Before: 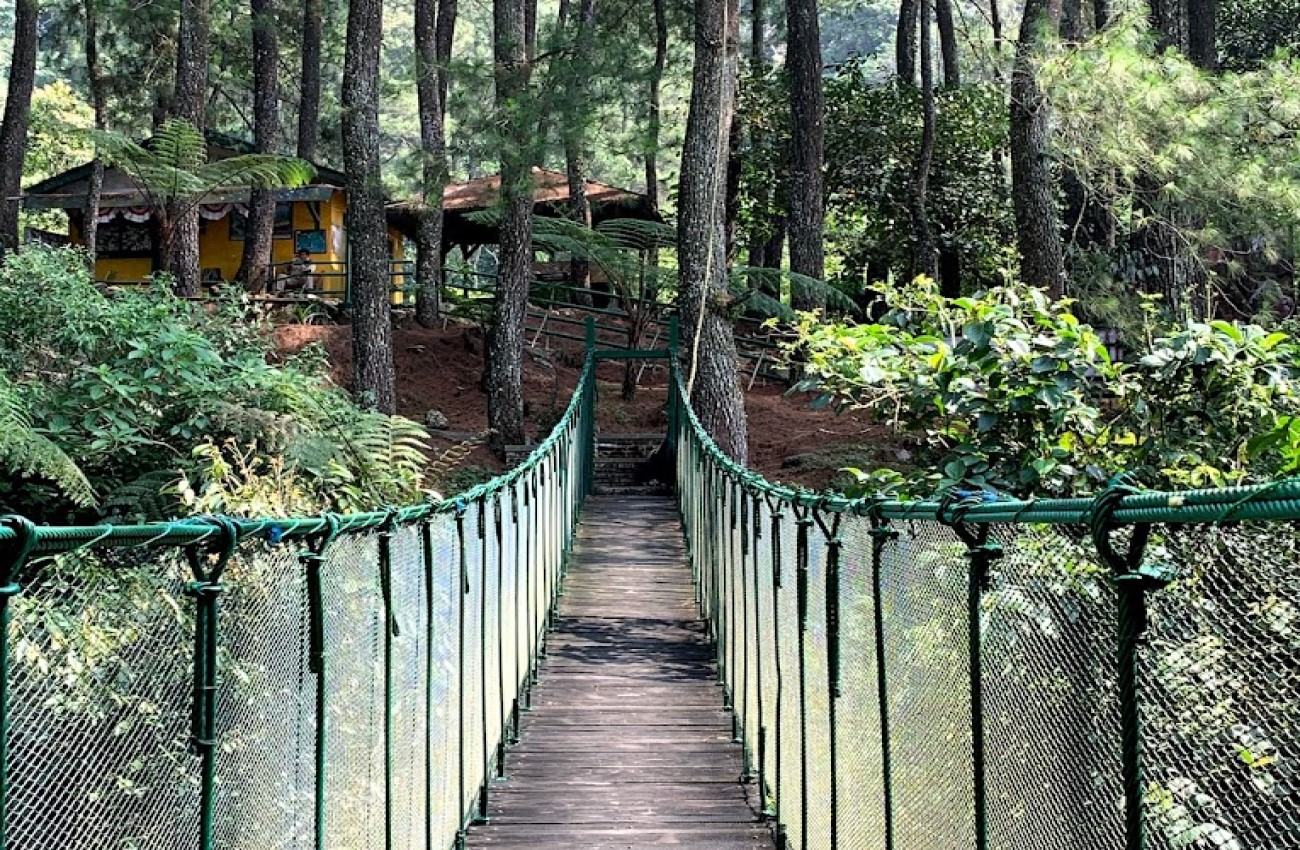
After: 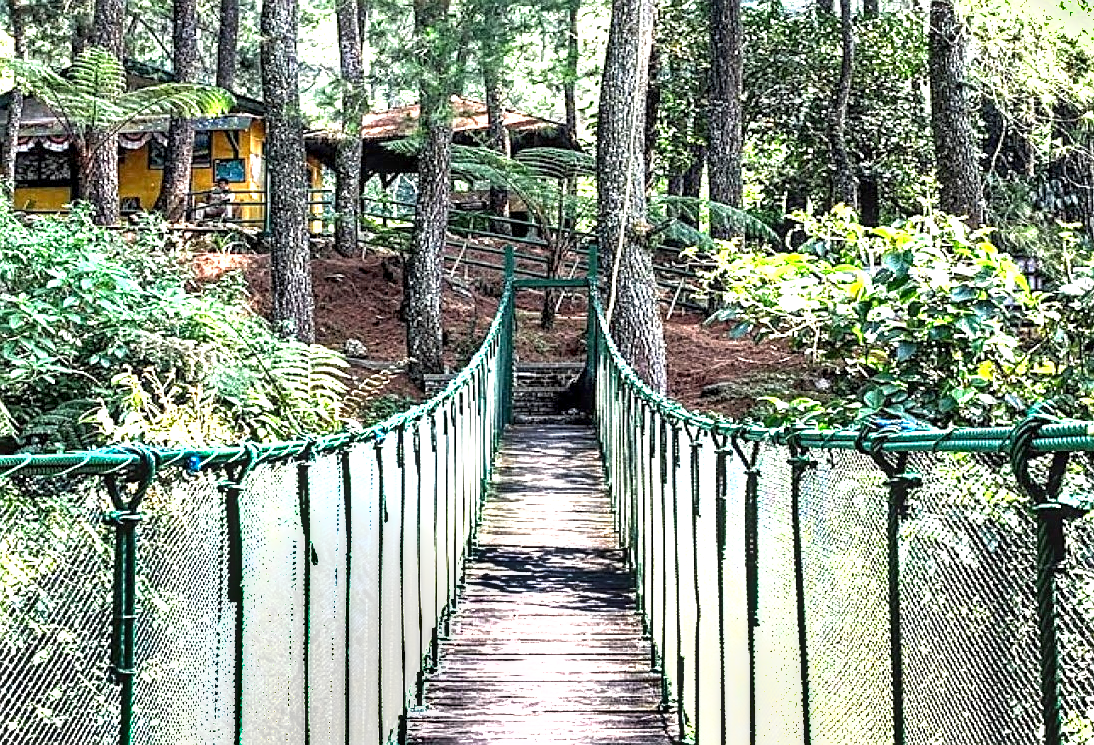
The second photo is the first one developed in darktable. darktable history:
exposure: black level correction 0, exposure 1.75 EV, compensate highlight preservation false
local contrast: highlights 25%, detail 150%
sharpen: on, module defaults
crop: left 6.271%, top 8.386%, right 9.528%, bottom 3.953%
shadows and highlights: low approximation 0.01, soften with gaussian
